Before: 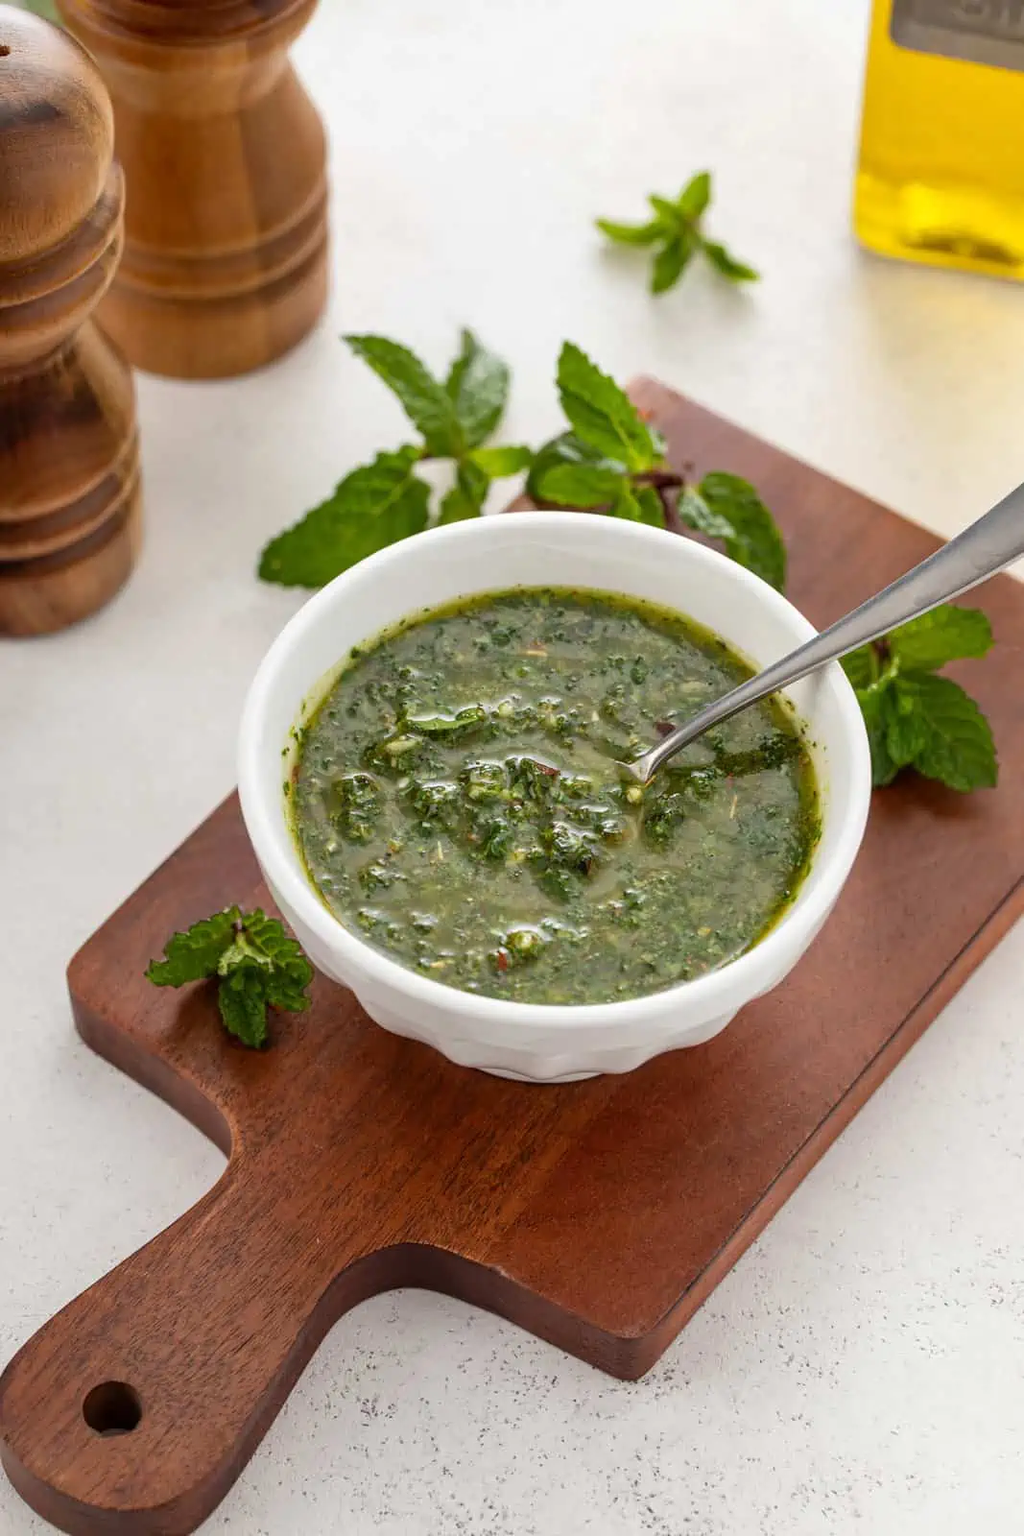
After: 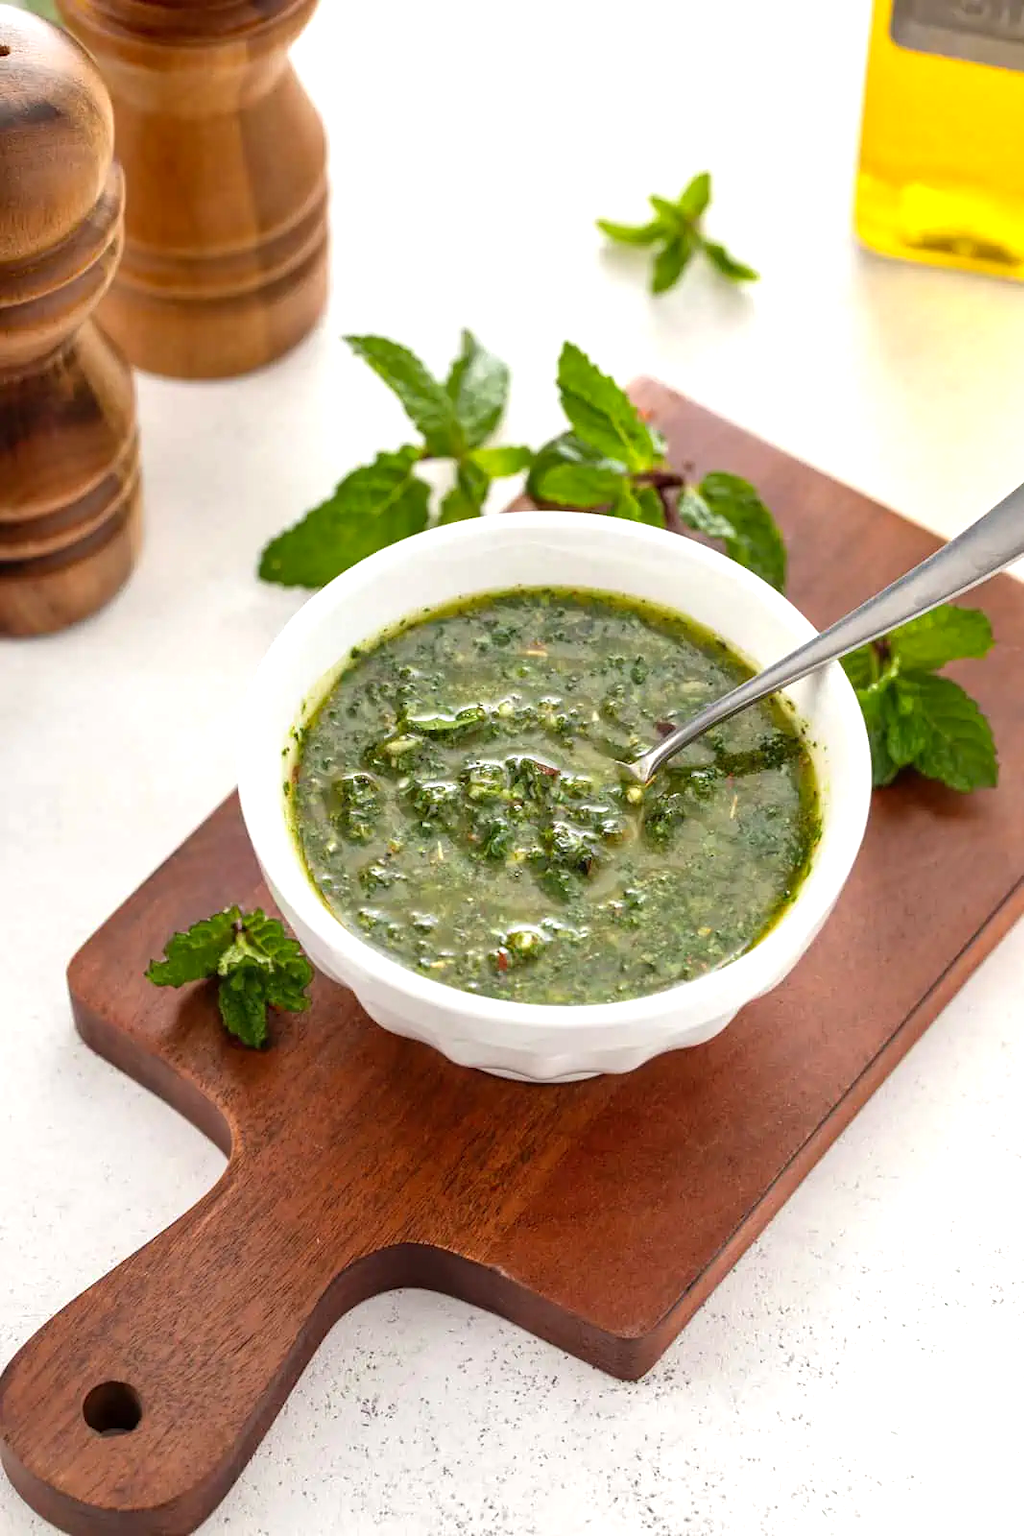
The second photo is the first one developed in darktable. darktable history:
tone equalizer: on, module defaults
levels: levels [0, 0.43, 0.859]
